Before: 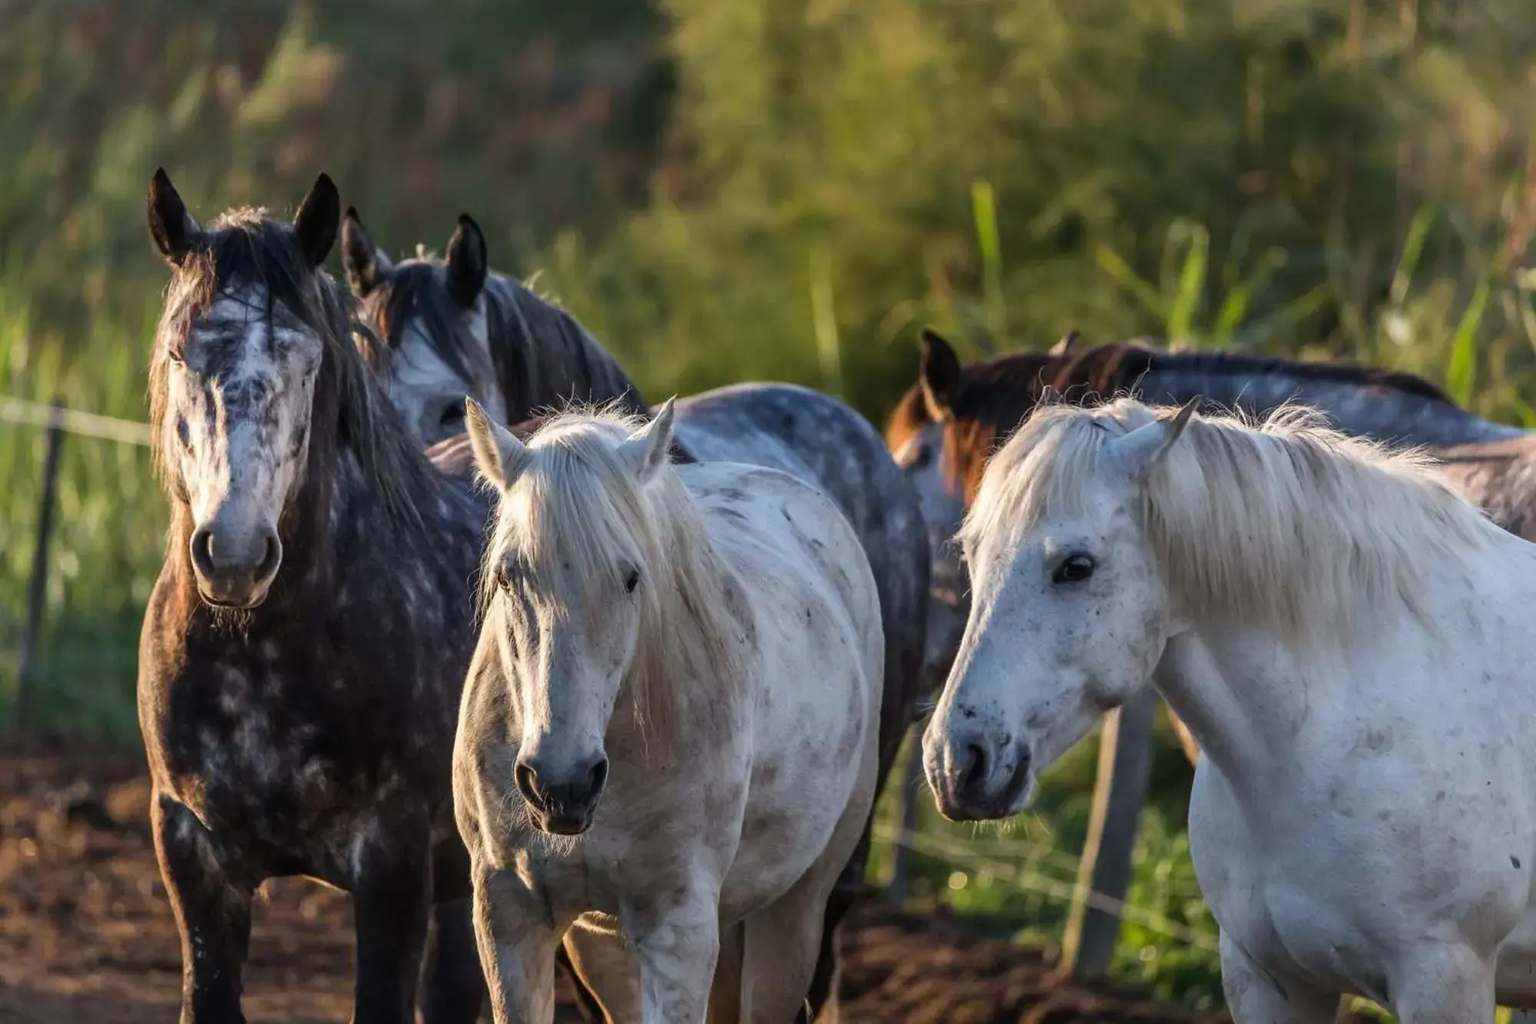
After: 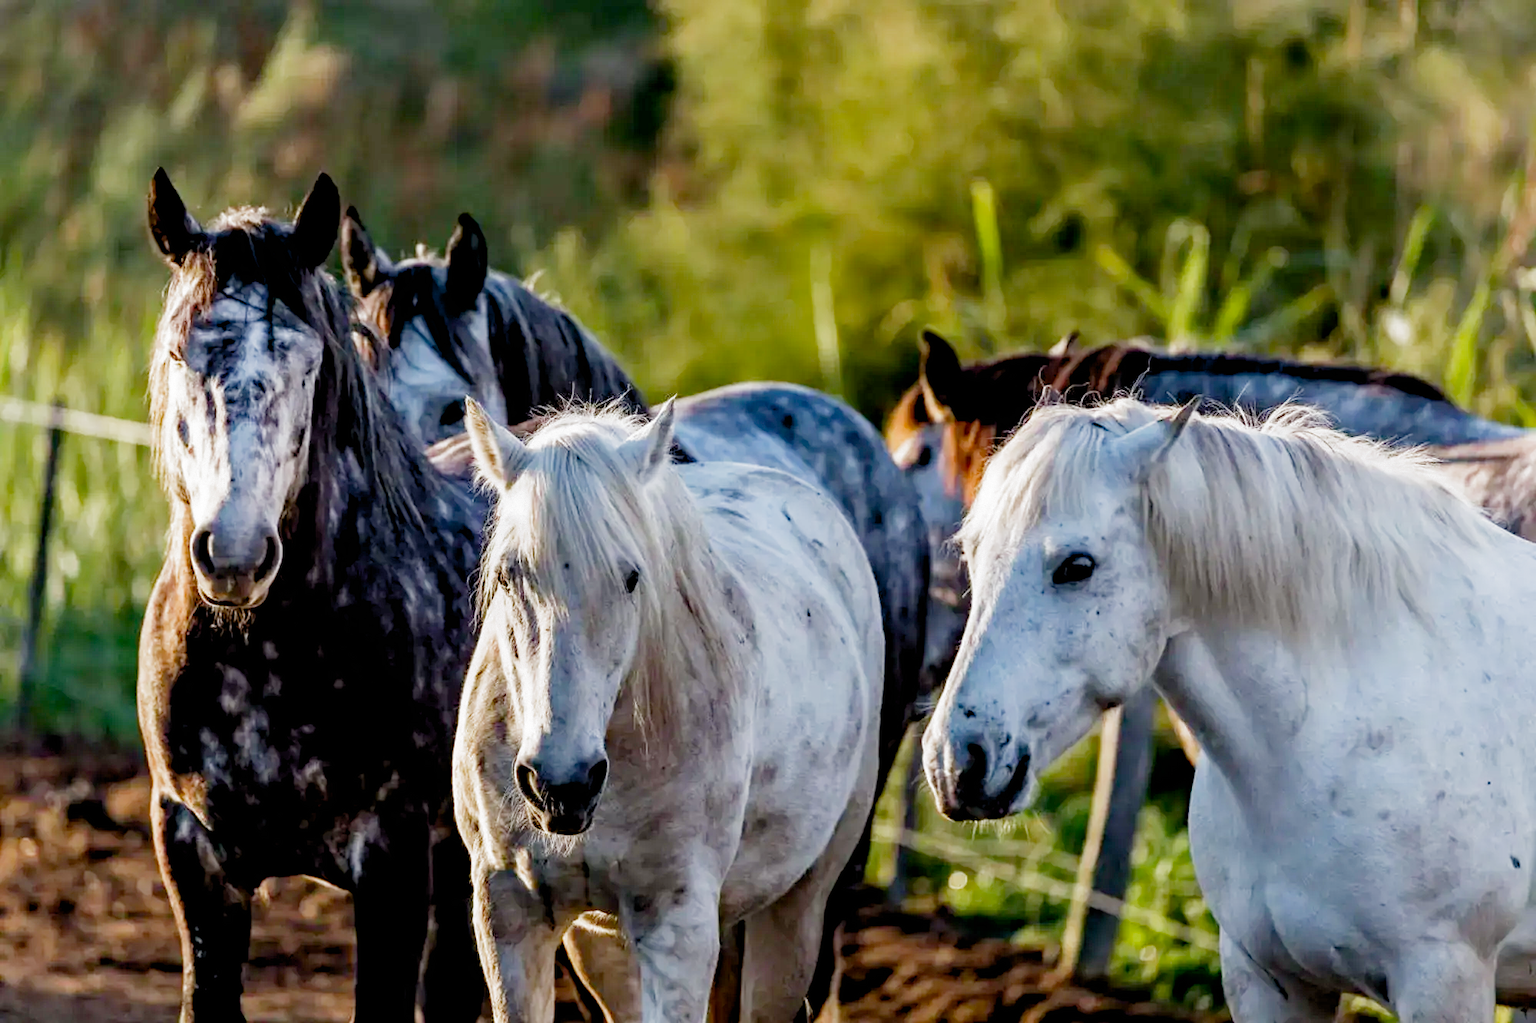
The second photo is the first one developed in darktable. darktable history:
exposure: black level correction 0.011, exposure 1.085 EV, compensate exposure bias true, compensate highlight preservation false
haze removal: compatibility mode true, adaptive false
filmic rgb: black relative exposure -8.01 EV, white relative exposure 4 EV, threshold -0.281 EV, transition 3.19 EV, structure ↔ texture 99.37%, hardness 4.13, contrast 0.986, preserve chrominance no, color science v4 (2020), enable highlight reconstruction true
